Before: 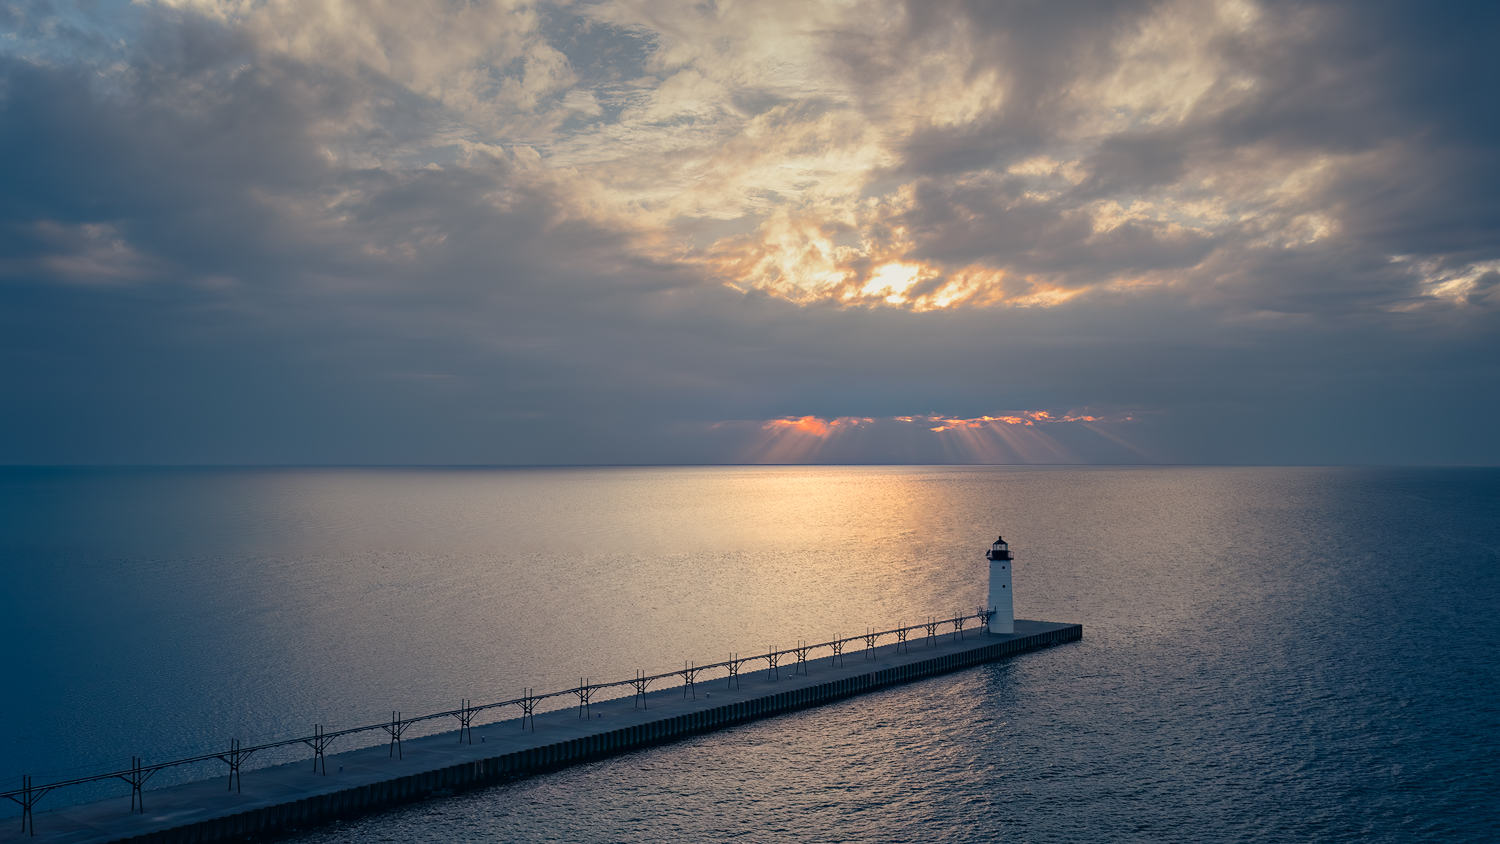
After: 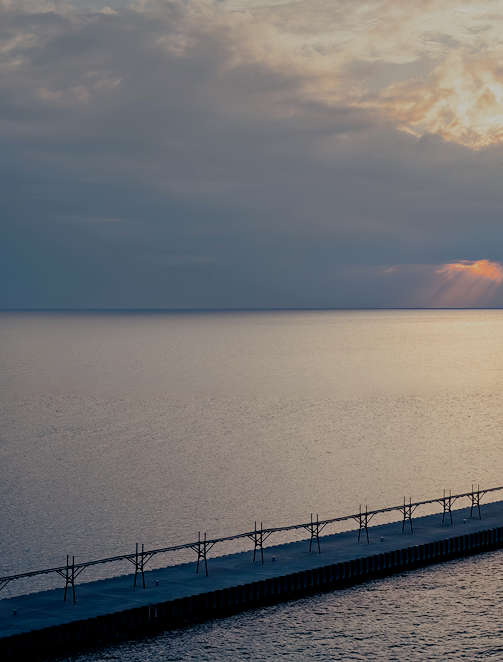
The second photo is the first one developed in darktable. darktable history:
exposure: black level correction 0, exposure 0.6 EV, compensate exposure bias true, compensate highlight preservation false
crop and rotate: left 21.77%, top 18.528%, right 44.676%, bottom 2.997%
filmic rgb: middle gray luminance 30%, black relative exposure -9 EV, white relative exposure 7 EV, threshold 6 EV, target black luminance 0%, hardness 2.94, latitude 2.04%, contrast 0.963, highlights saturation mix 5%, shadows ↔ highlights balance 12.16%, add noise in highlights 0, preserve chrominance no, color science v3 (2019), use custom middle-gray values true, iterations of high-quality reconstruction 0, contrast in highlights soft, enable highlight reconstruction true
